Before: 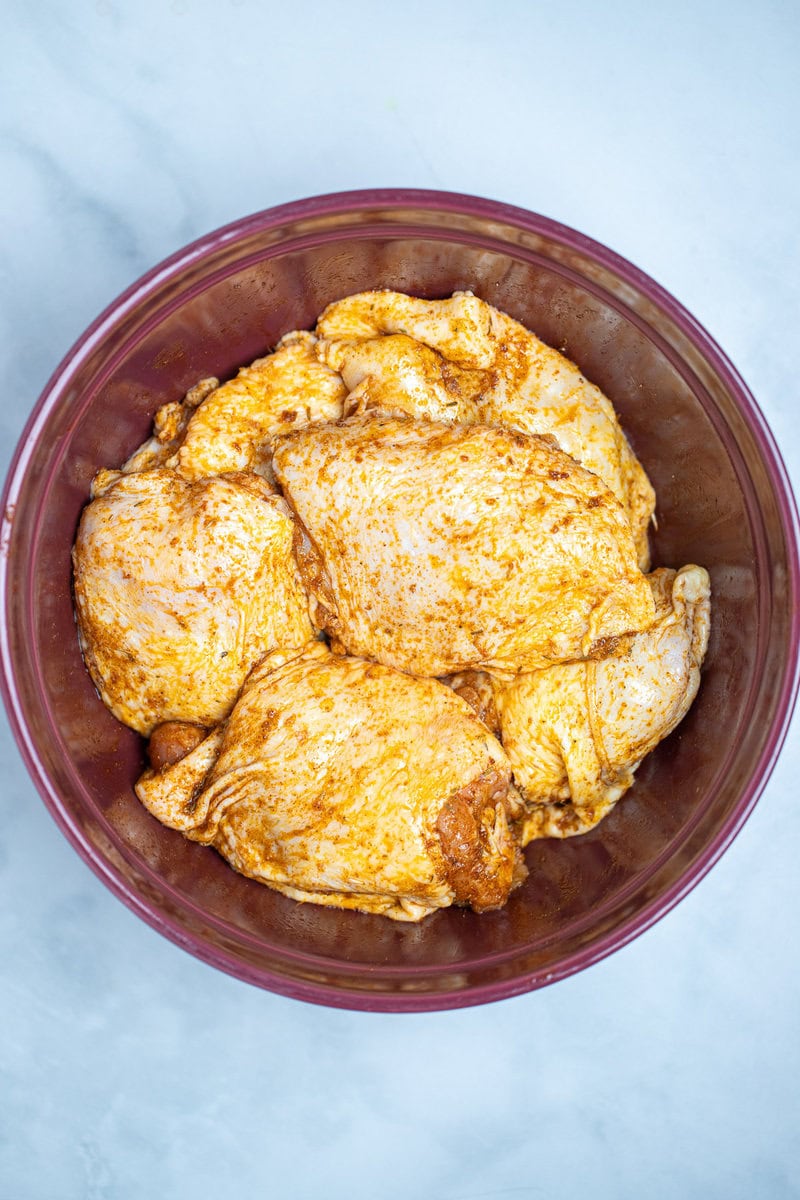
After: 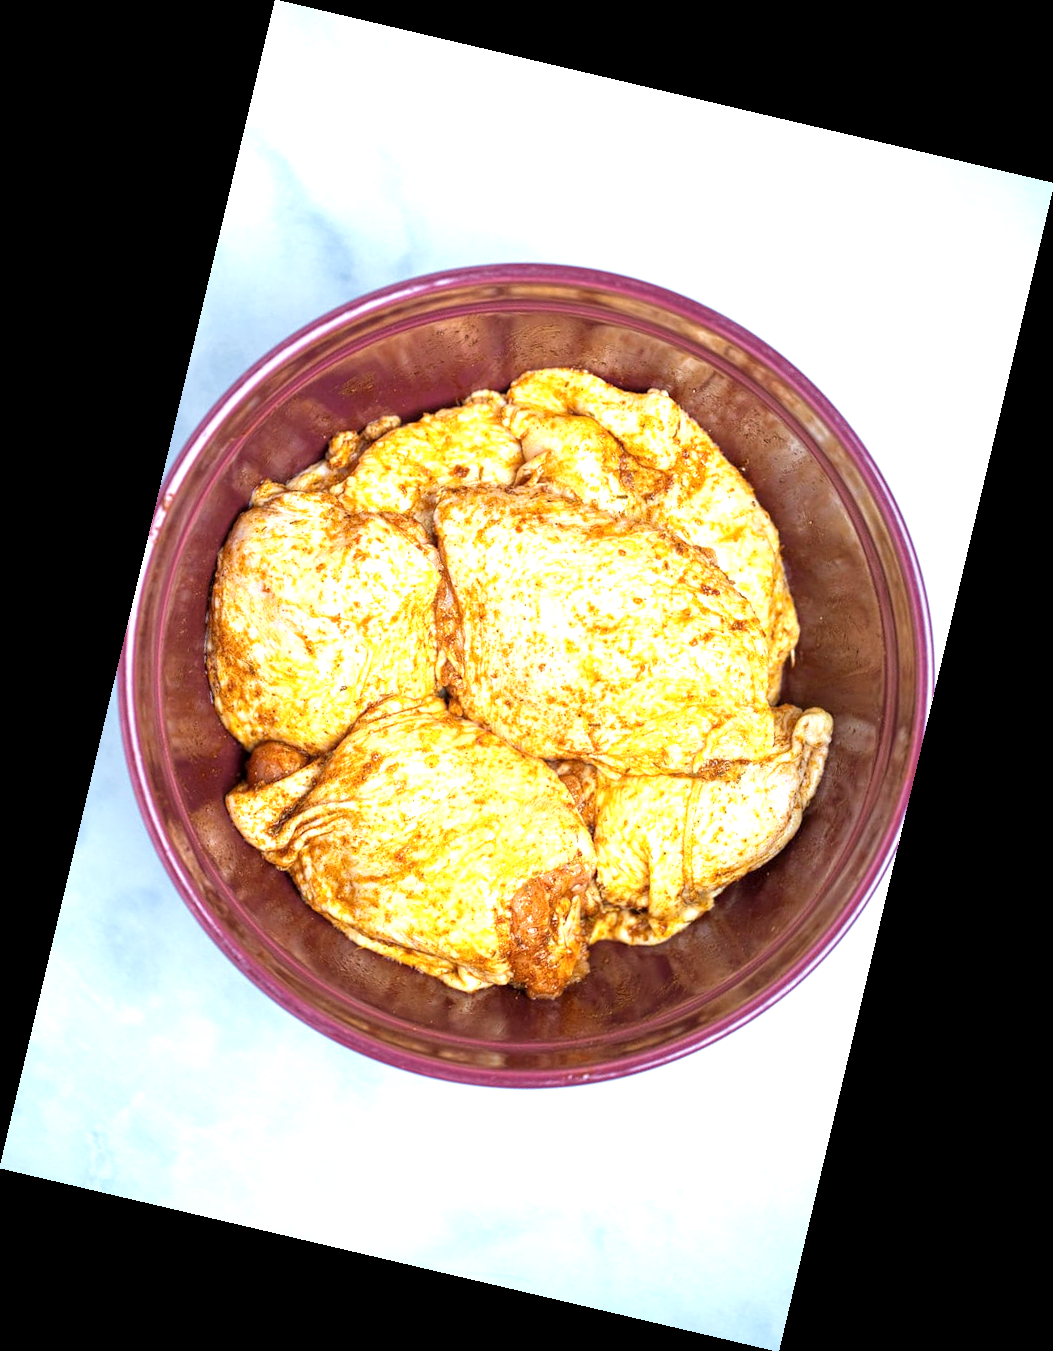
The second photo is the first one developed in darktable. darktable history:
local contrast: highlights 100%, shadows 100%, detail 120%, midtone range 0.2
velvia: on, module defaults
exposure: black level correction 0, exposure 0.7 EV, compensate exposure bias true, compensate highlight preservation false
rotate and perspective: rotation 13.27°, automatic cropping off
